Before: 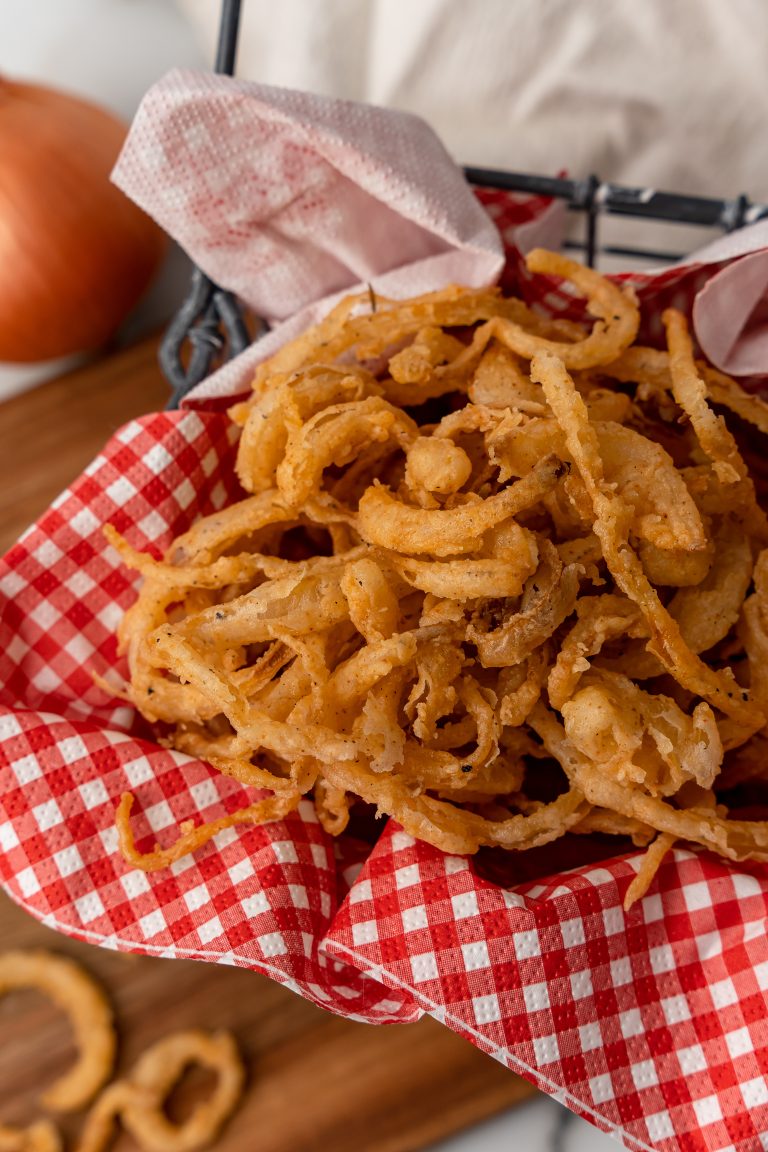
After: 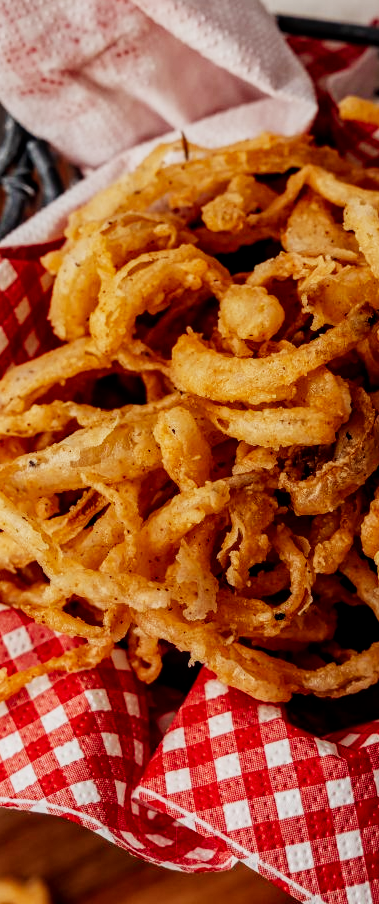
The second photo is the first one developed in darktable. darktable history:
crop and rotate: angle 0.02°, left 24.353%, top 13.219%, right 26.156%, bottom 8.224%
local contrast: on, module defaults
sigmoid: contrast 1.8, skew -0.2, preserve hue 0%, red attenuation 0.1, red rotation 0.035, green attenuation 0.1, green rotation -0.017, blue attenuation 0.15, blue rotation -0.052, base primaries Rec2020
